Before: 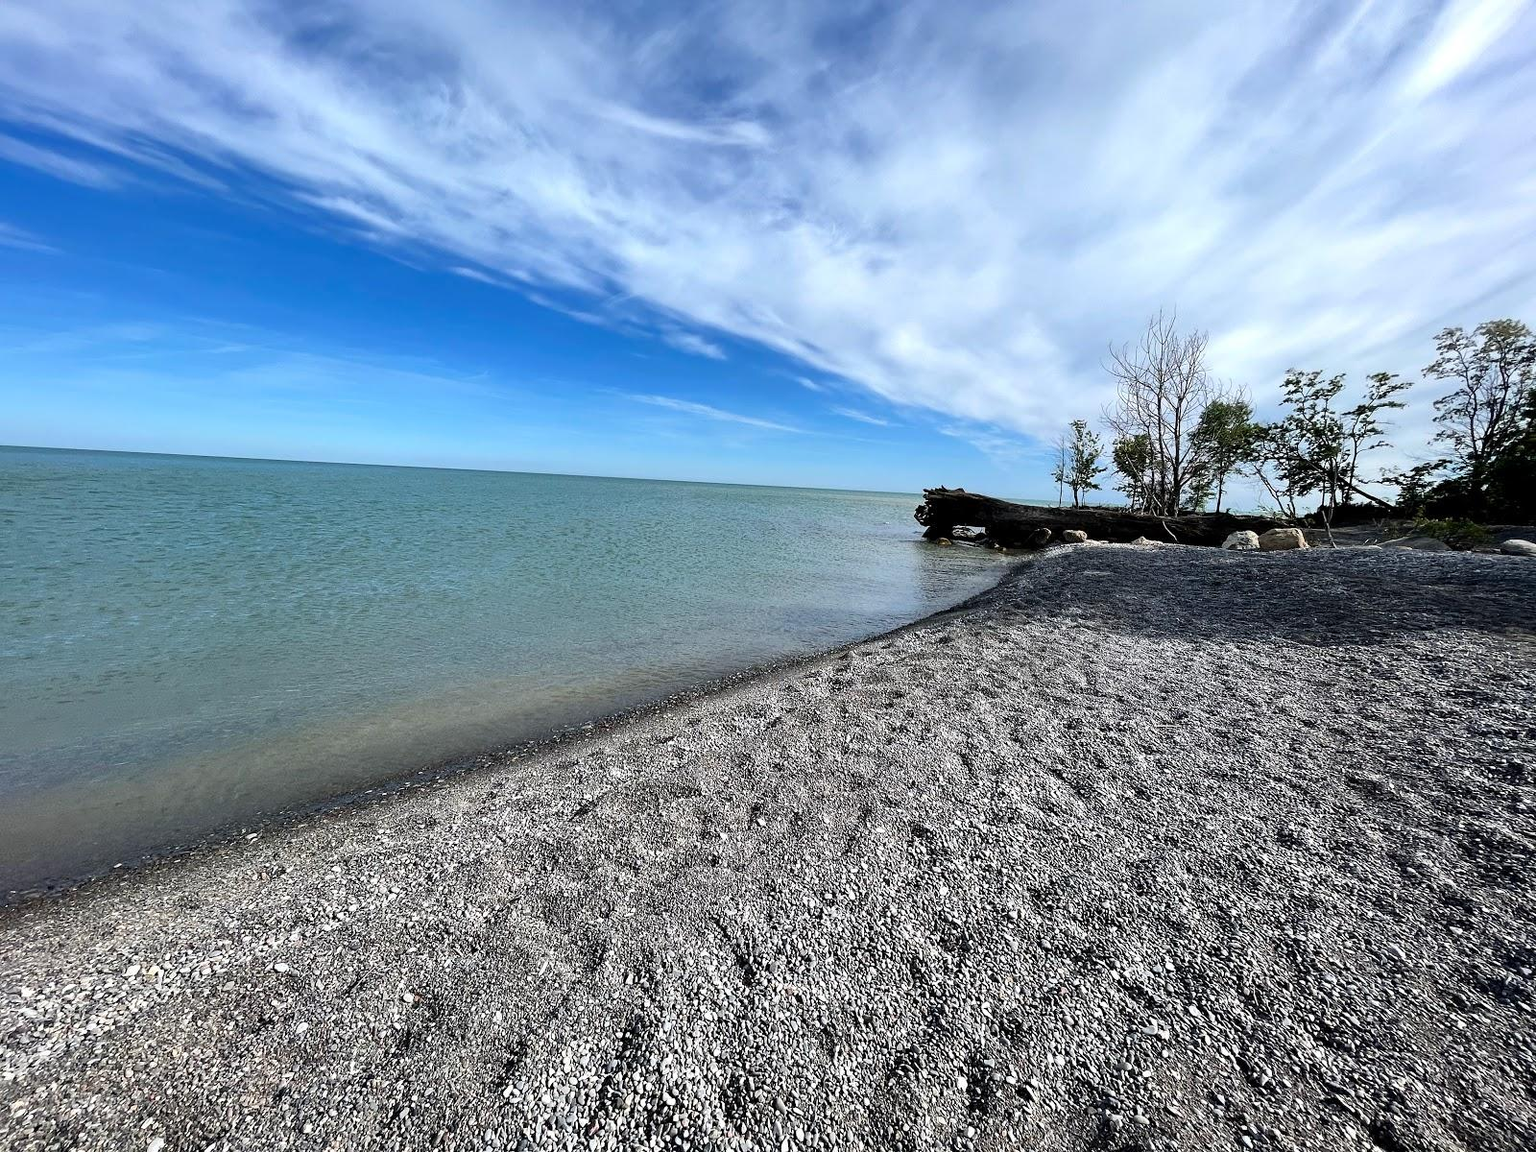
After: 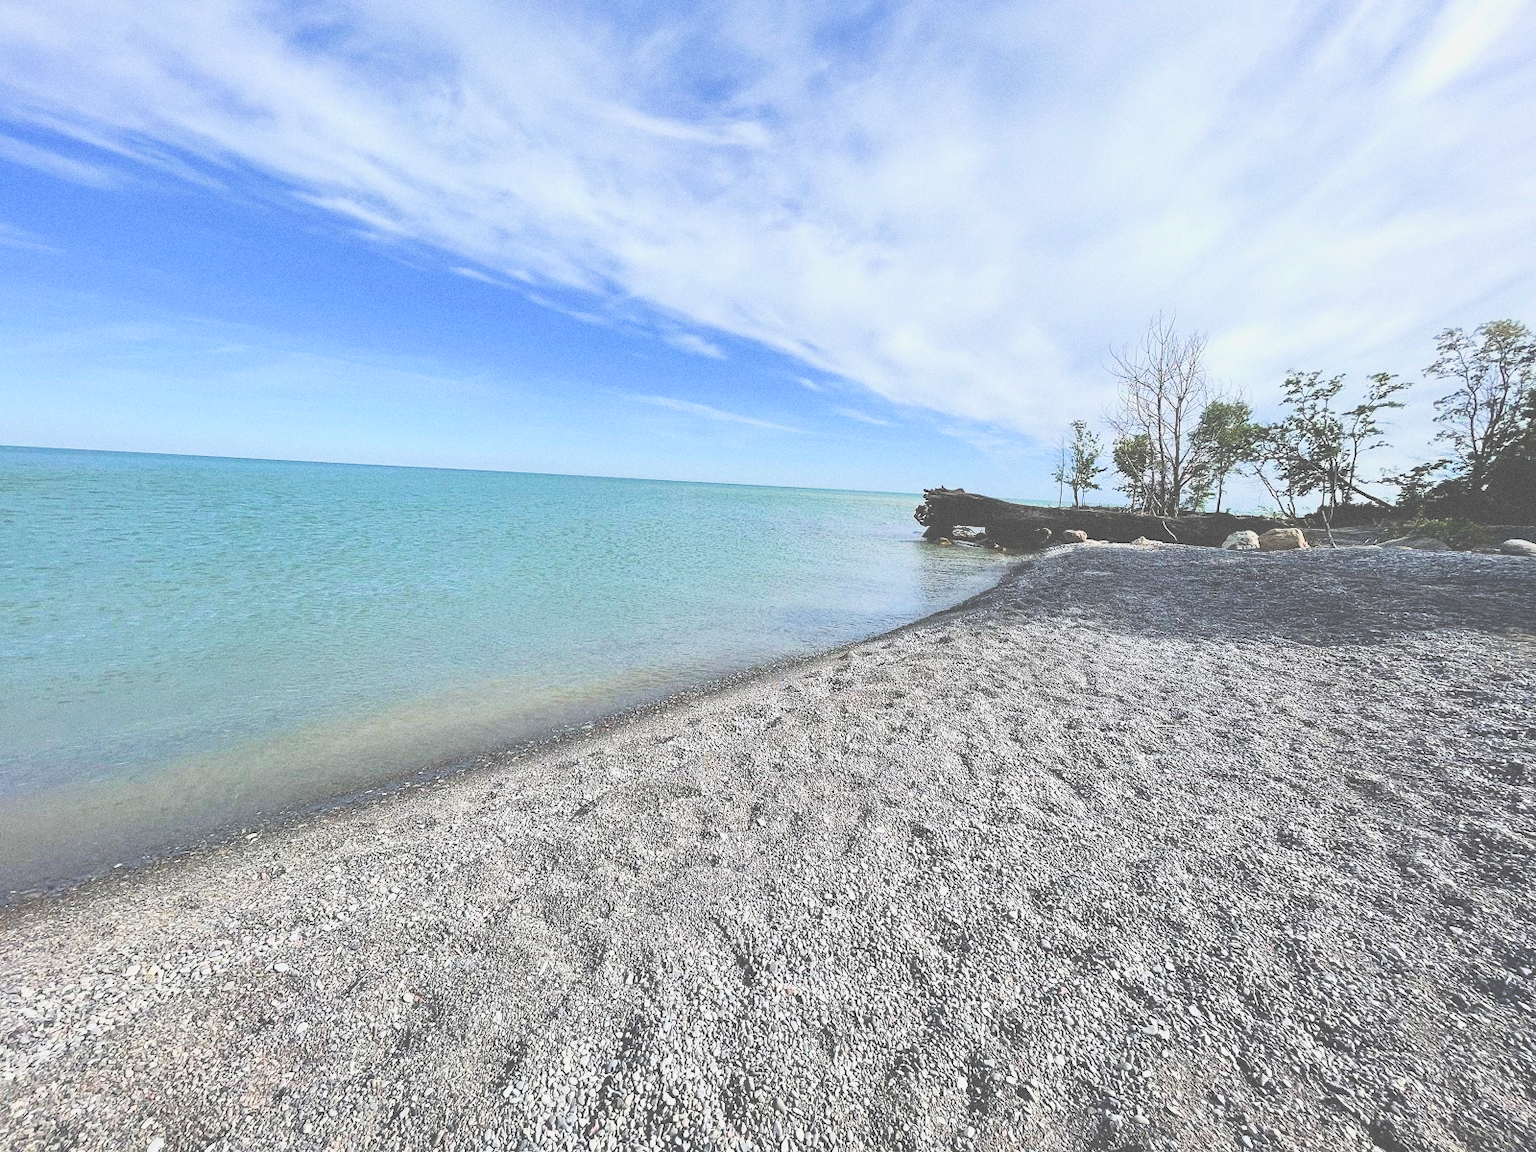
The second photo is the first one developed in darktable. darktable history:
velvia: on, module defaults
grain: coarseness 0.09 ISO
contrast brightness saturation: contrast 0.07, brightness 0.08, saturation 0.18
exposure: black level correction -0.071, exposure 0.5 EV, compensate highlight preservation false
filmic rgb: black relative exposure -5 EV, hardness 2.88, contrast 1.3, highlights saturation mix -30%
